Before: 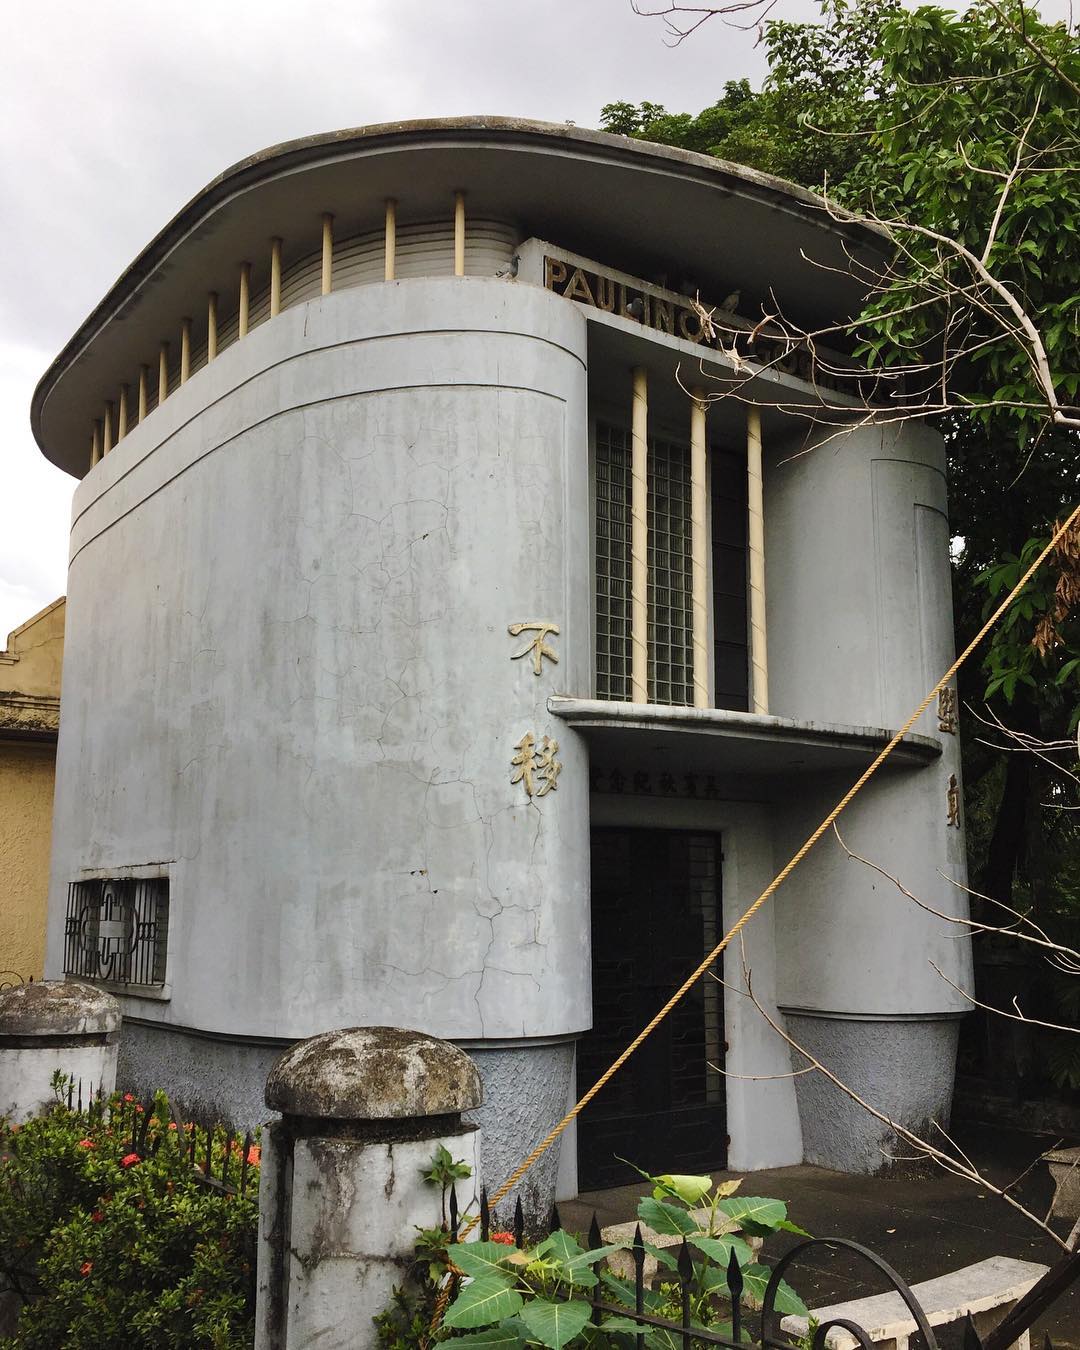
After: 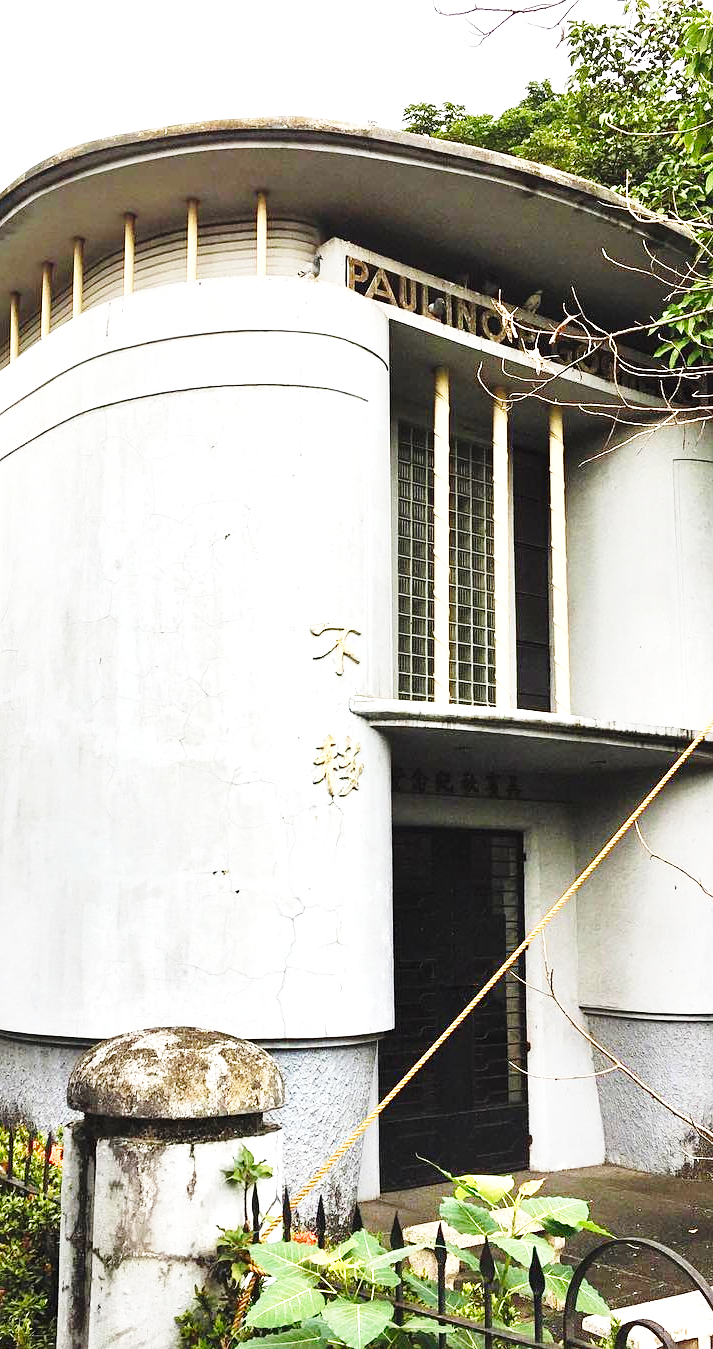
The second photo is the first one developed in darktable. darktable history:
sharpen: amount 0.2
base curve: curves: ch0 [(0, 0) (0.028, 0.03) (0.121, 0.232) (0.46, 0.748) (0.859, 0.968) (1, 1)], preserve colors none
crop and rotate: left 18.442%, right 15.508%
exposure: exposure 1.137 EV, compensate highlight preservation false
